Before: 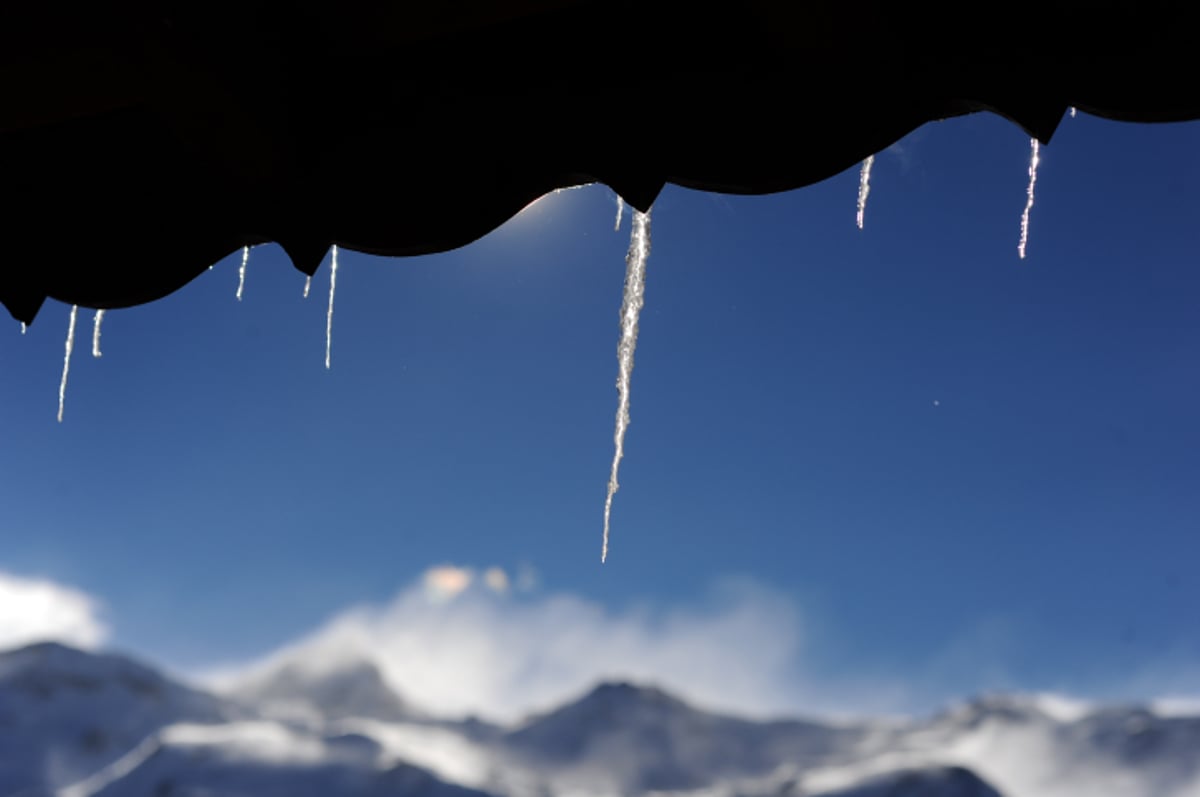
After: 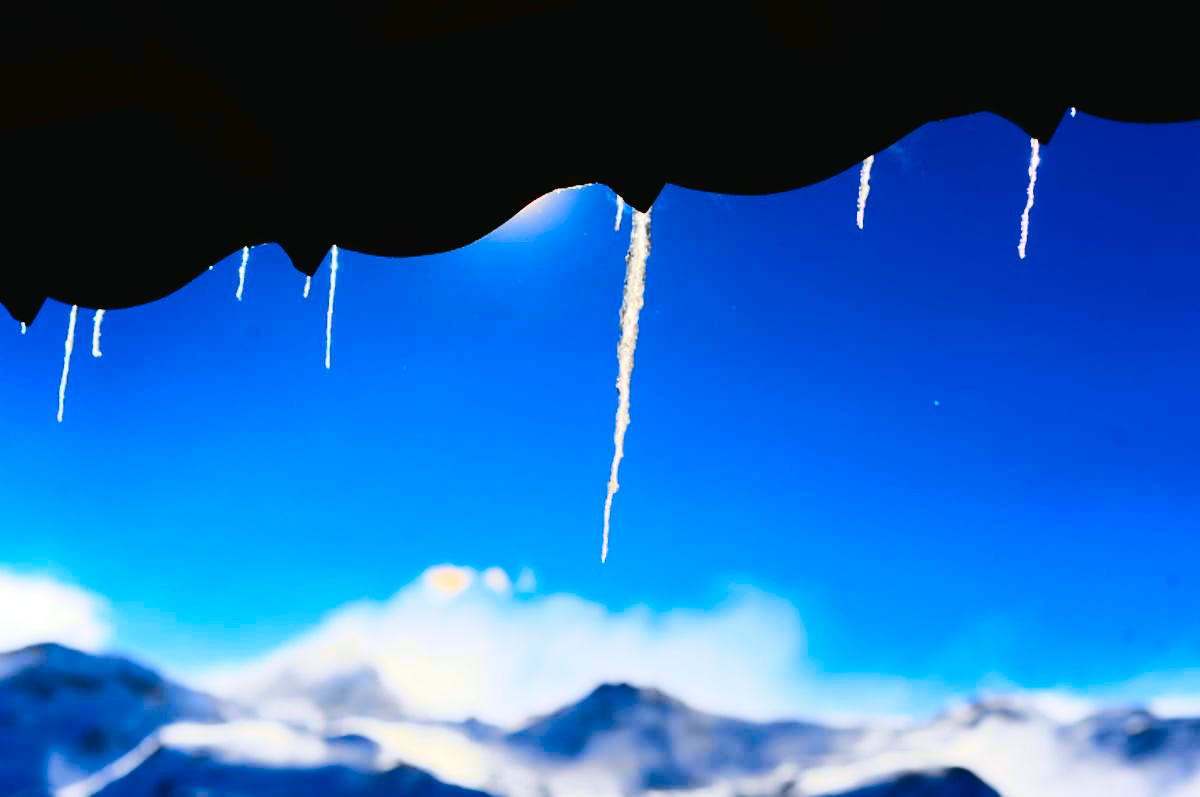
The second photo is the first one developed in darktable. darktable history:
tone curve: curves: ch0 [(0.003, 0.023) (0.071, 0.052) (0.236, 0.197) (0.466, 0.557) (0.644, 0.748) (0.803, 0.88) (0.994, 0.968)]; ch1 [(0, 0) (0.262, 0.227) (0.417, 0.386) (0.469, 0.467) (0.502, 0.498) (0.528, 0.53) (0.573, 0.57) (0.605, 0.621) (0.644, 0.671) (0.686, 0.728) (0.994, 0.987)]; ch2 [(0, 0) (0.262, 0.188) (0.385, 0.353) (0.427, 0.424) (0.495, 0.493) (0.515, 0.534) (0.547, 0.556) (0.589, 0.613) (0.644, 0.748) (1, 1)], color space Lab, independent channels, preserve colors none
tone equalizer: -8 EV -0.421 EV, -7 EV -0.424 EV, -6 EV -0.317 EV, -5 EV -0.249 EV, -3 EV 0.248 EV, -2 EV 0.361 EV, -1 EV 0.399 EV, +0 EV 0.447 EV
contrast brightness saturation: contrast 0.262, brightness 0.016, saturation 0.885
